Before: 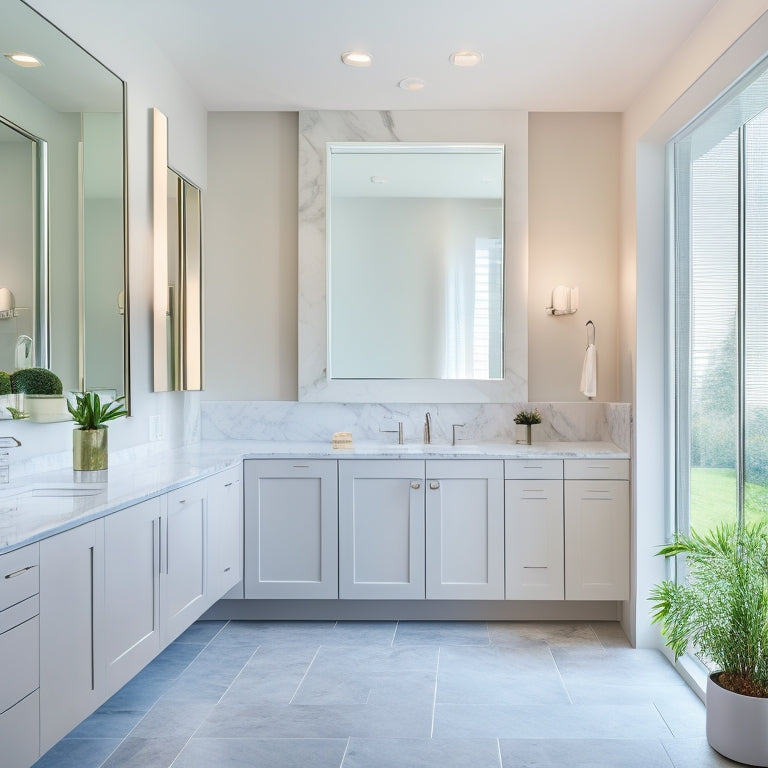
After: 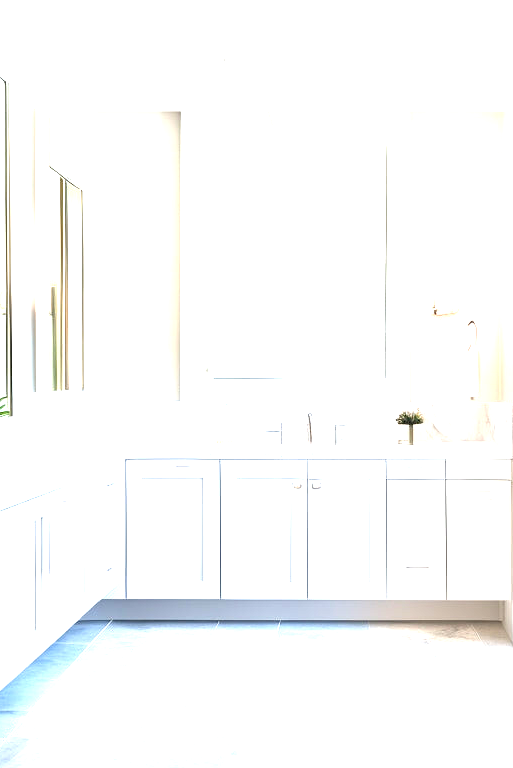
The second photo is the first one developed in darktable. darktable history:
crop: left 15.371%, right 17.786%
exposure: black level correction 0, exposure 1.449 EV, compensate exposure bias true, compensate highlight preservation false
tone equalizer: -8 EV -0.385 EV, -7 EV -0.377 EV, -6 EV -0.318 EV, -5 EV -0.252 EV, -3 EV 0.192 EV, -2 EV 0.357 EV, -1 EV 0.378 EV, +0 EV 0.393 EV
